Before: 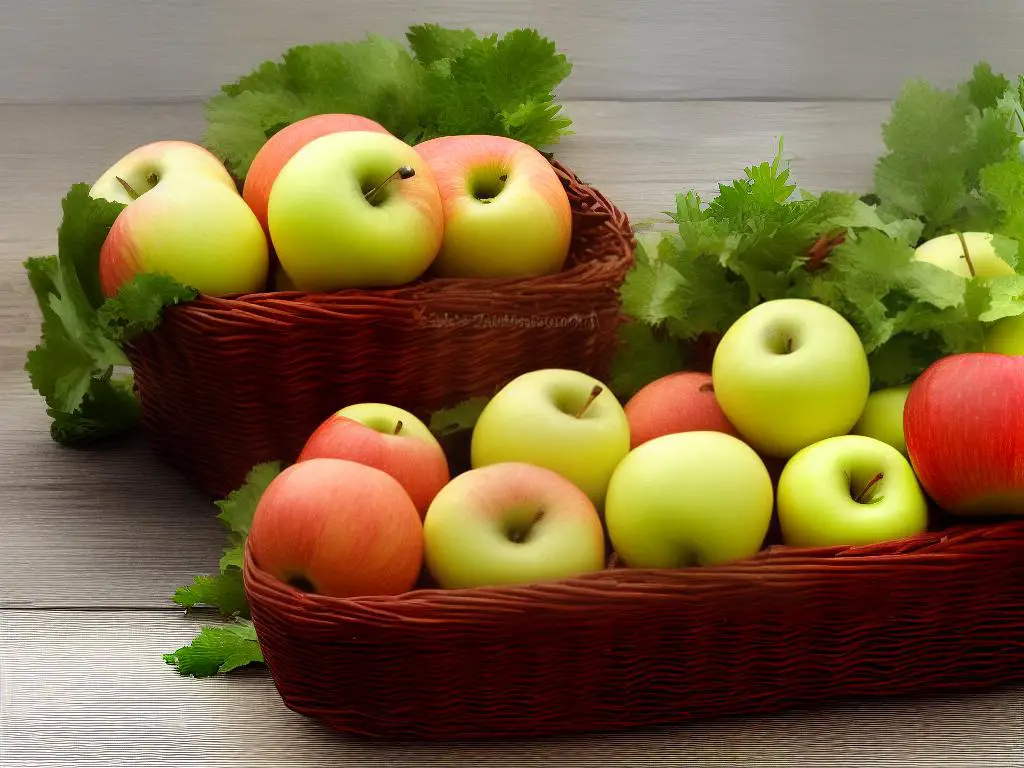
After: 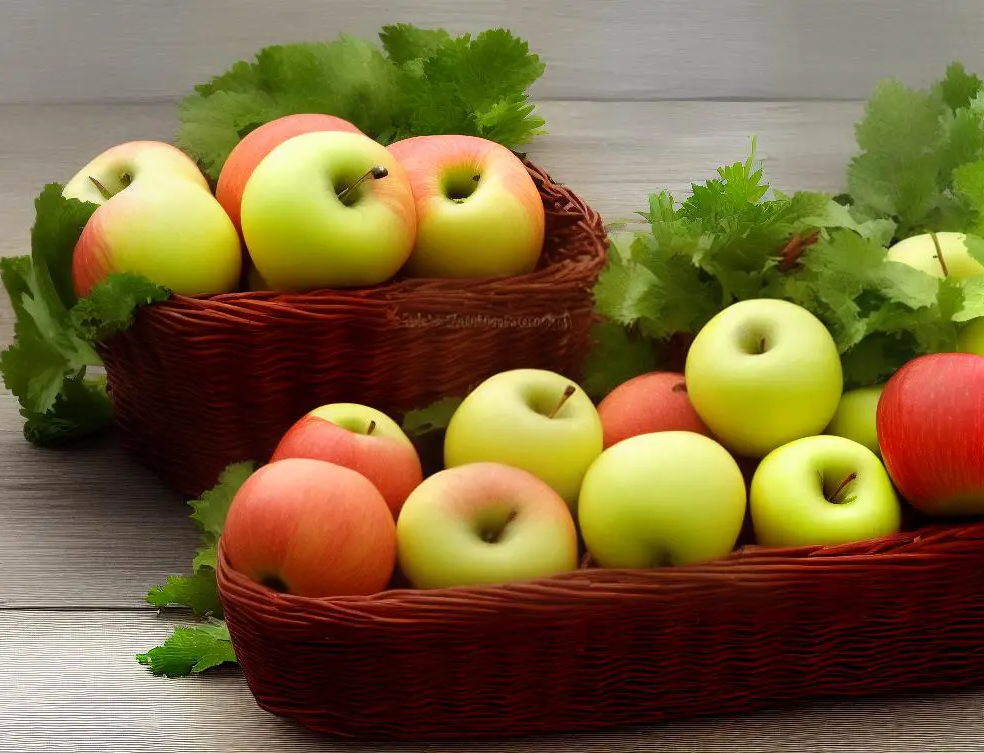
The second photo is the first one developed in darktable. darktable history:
exposure: exposure -0.013 EV, compensate highlight preservation false
crop and rotate: left 2.658%, right 1.195%, bottom 1.913%
tone equalizer: on, module defaults
